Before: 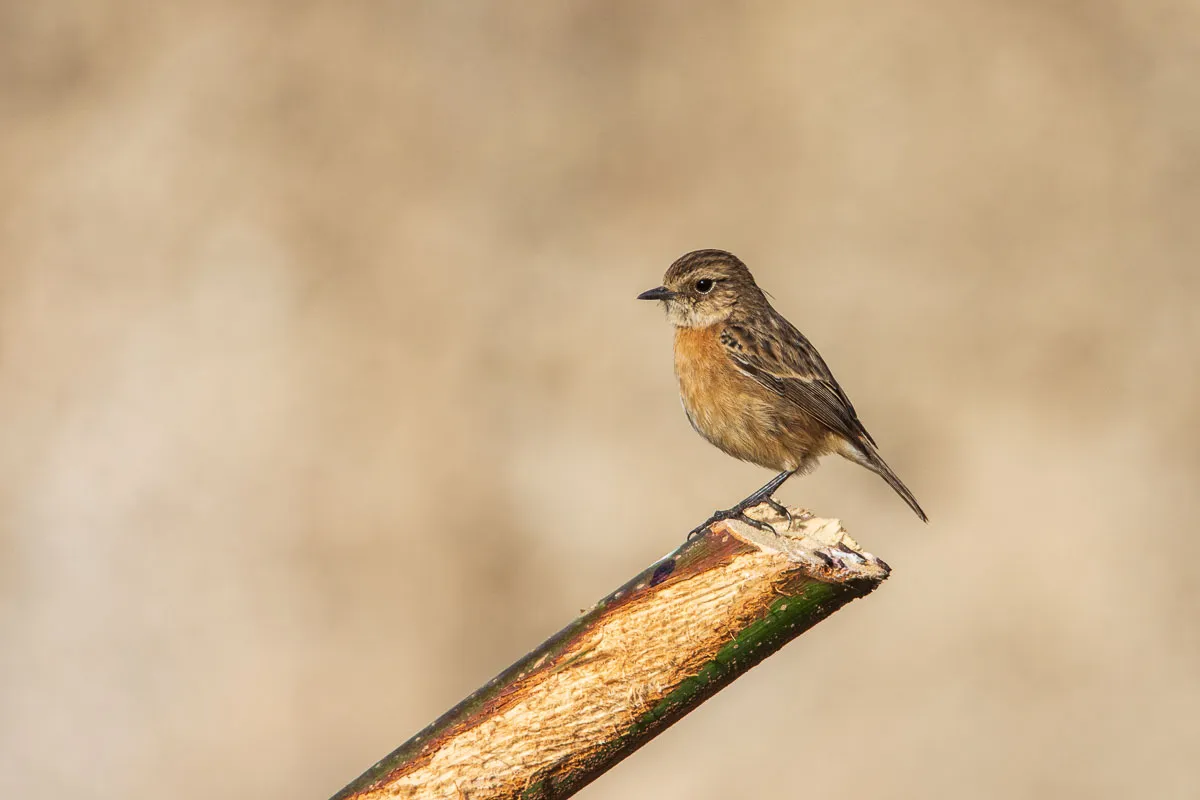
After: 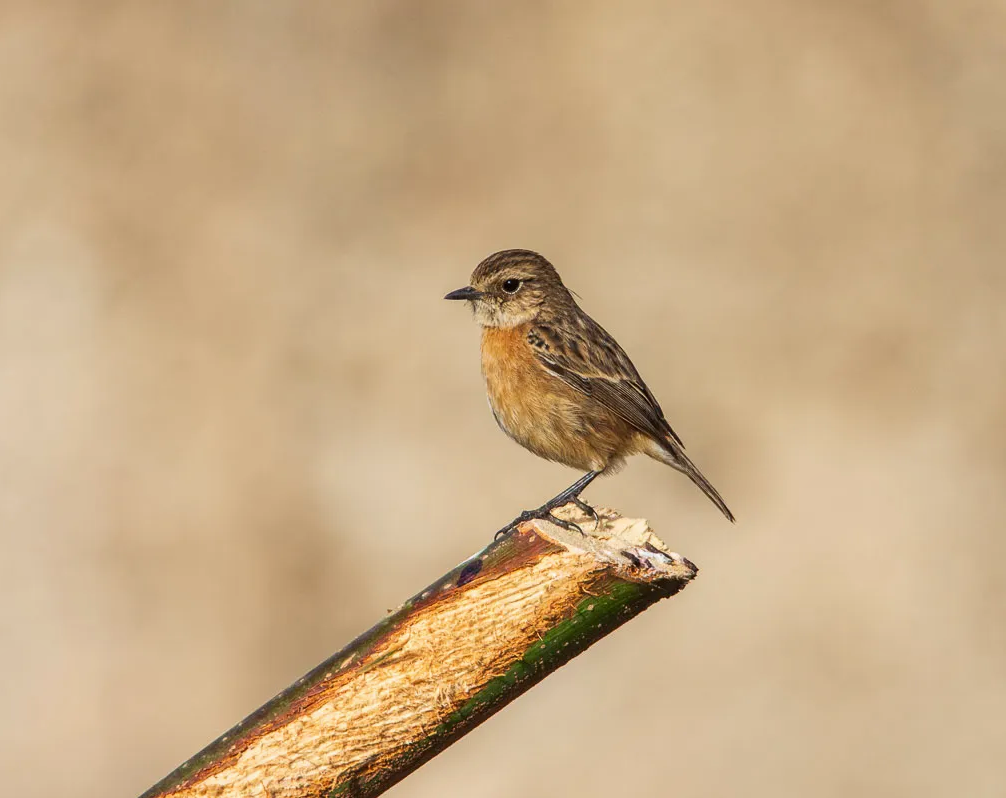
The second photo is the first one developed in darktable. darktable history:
tone equalizer: -7 EV 0.167 EV, -6 EV 0.126 EV, -5 EV 0.098 EV, -4 EV 0.048 EV, -2 EV -0.035 EV, -1 EV -0.048 EV, +0 EV -0.075 EV
crop: left 16.141%
contrast brightness saturation: contrast 0.042, saturation 0.067
